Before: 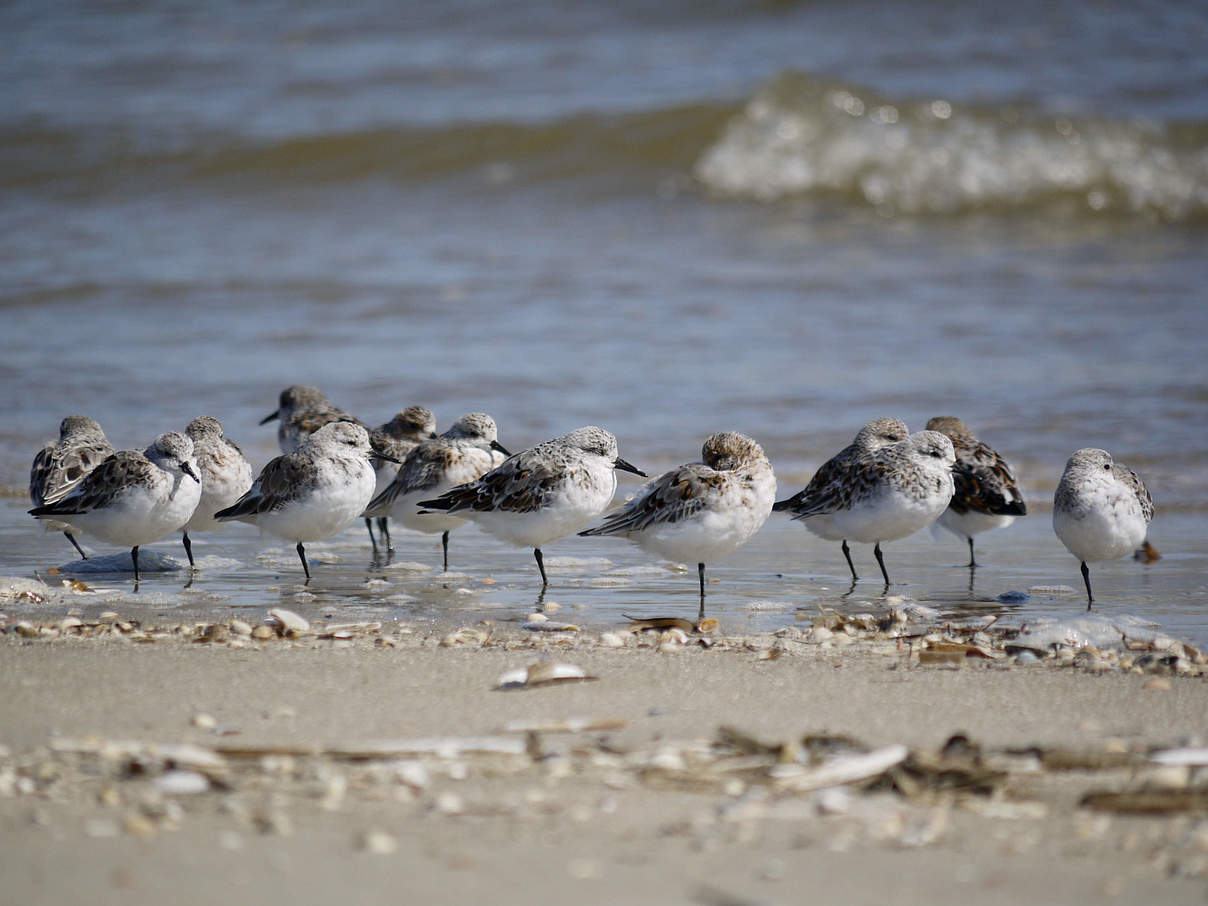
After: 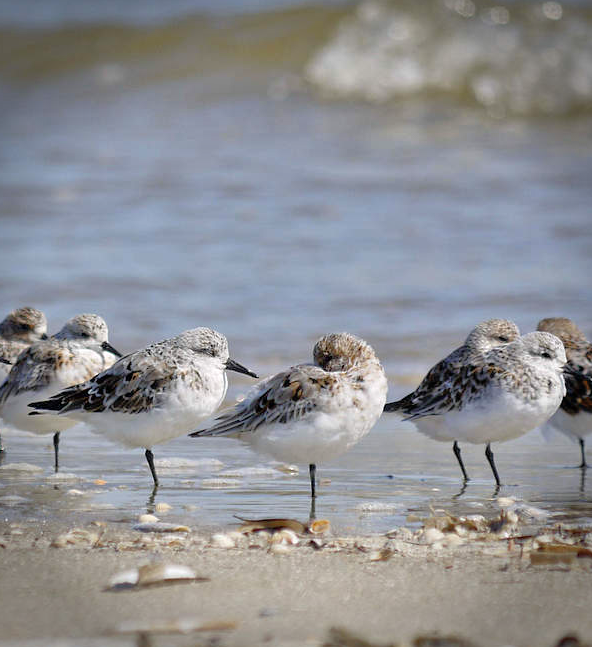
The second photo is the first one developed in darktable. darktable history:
crop: left 32.26%, top 10.938%, right 18.656%, bottom 17.576%
vignetting: fall-off radius 31.48%, saturation 0.036
tone equalizer: -7 EV 0.151 EV, -6 EV 0.628 EV, -5 EV 1.12 EV, -4 EV 1.32 EV, -3 EV 1.13 EV, -2 EV 0.6 EV, -1 EV 0.147 EV, mask exposure compensation -0.505 EV
